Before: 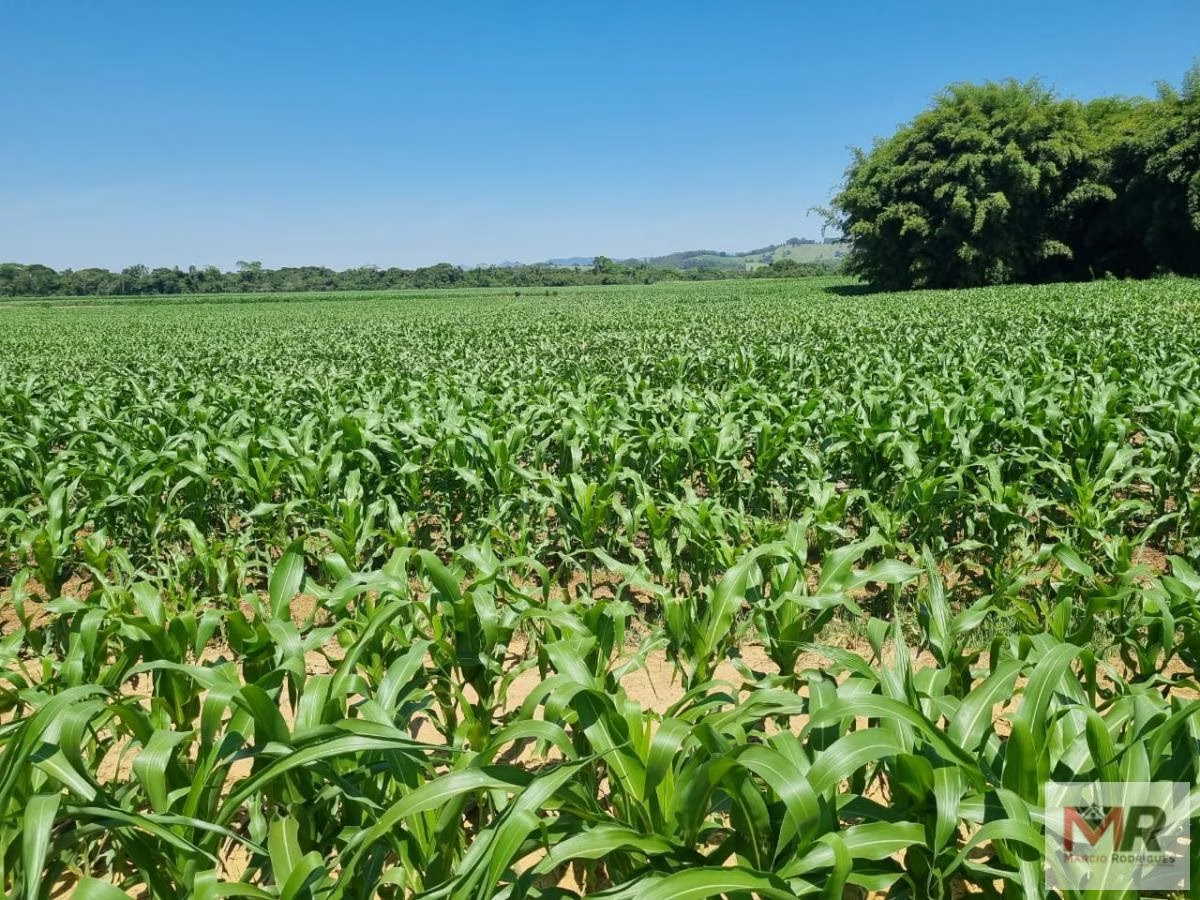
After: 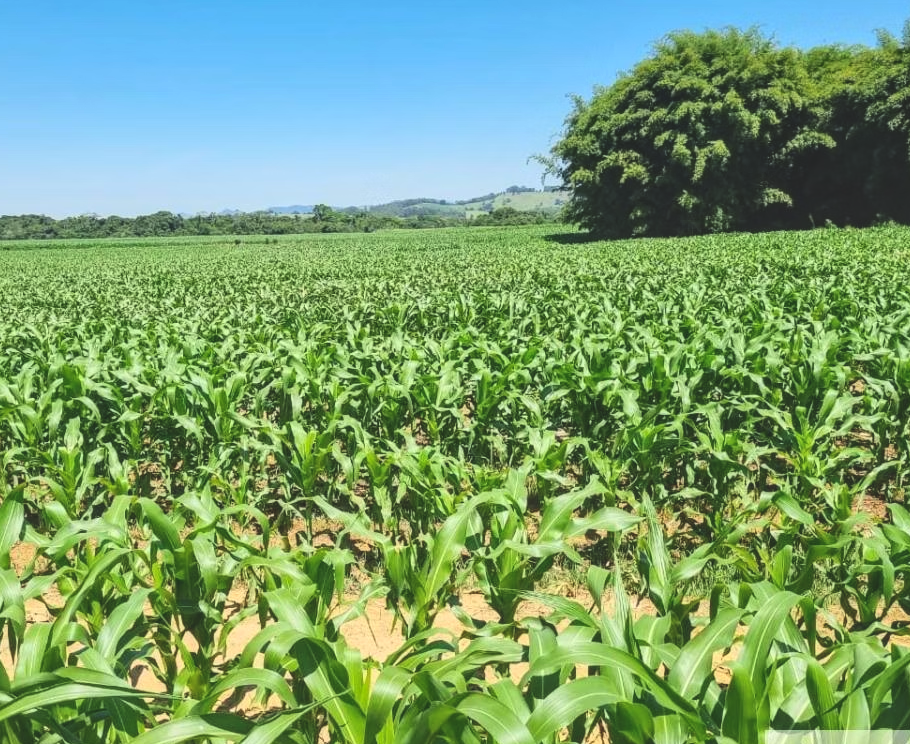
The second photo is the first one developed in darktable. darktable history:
crop: left 23.382%, top 5.819%, bottom 11.514%
local contrast: on, module defaults
exposure: black level correction -0.015, exposure -0.134 EV, compensate exposure bias true, compensate highlight preservation false
color calibration: x 0.341, y 0.355, temperature 5148.38 K
shadows and highlights: shadows 25.03, highlights -23.51
contrast brightness saturation: contrast 0.196, brightness 0.169, saturation 0.227
